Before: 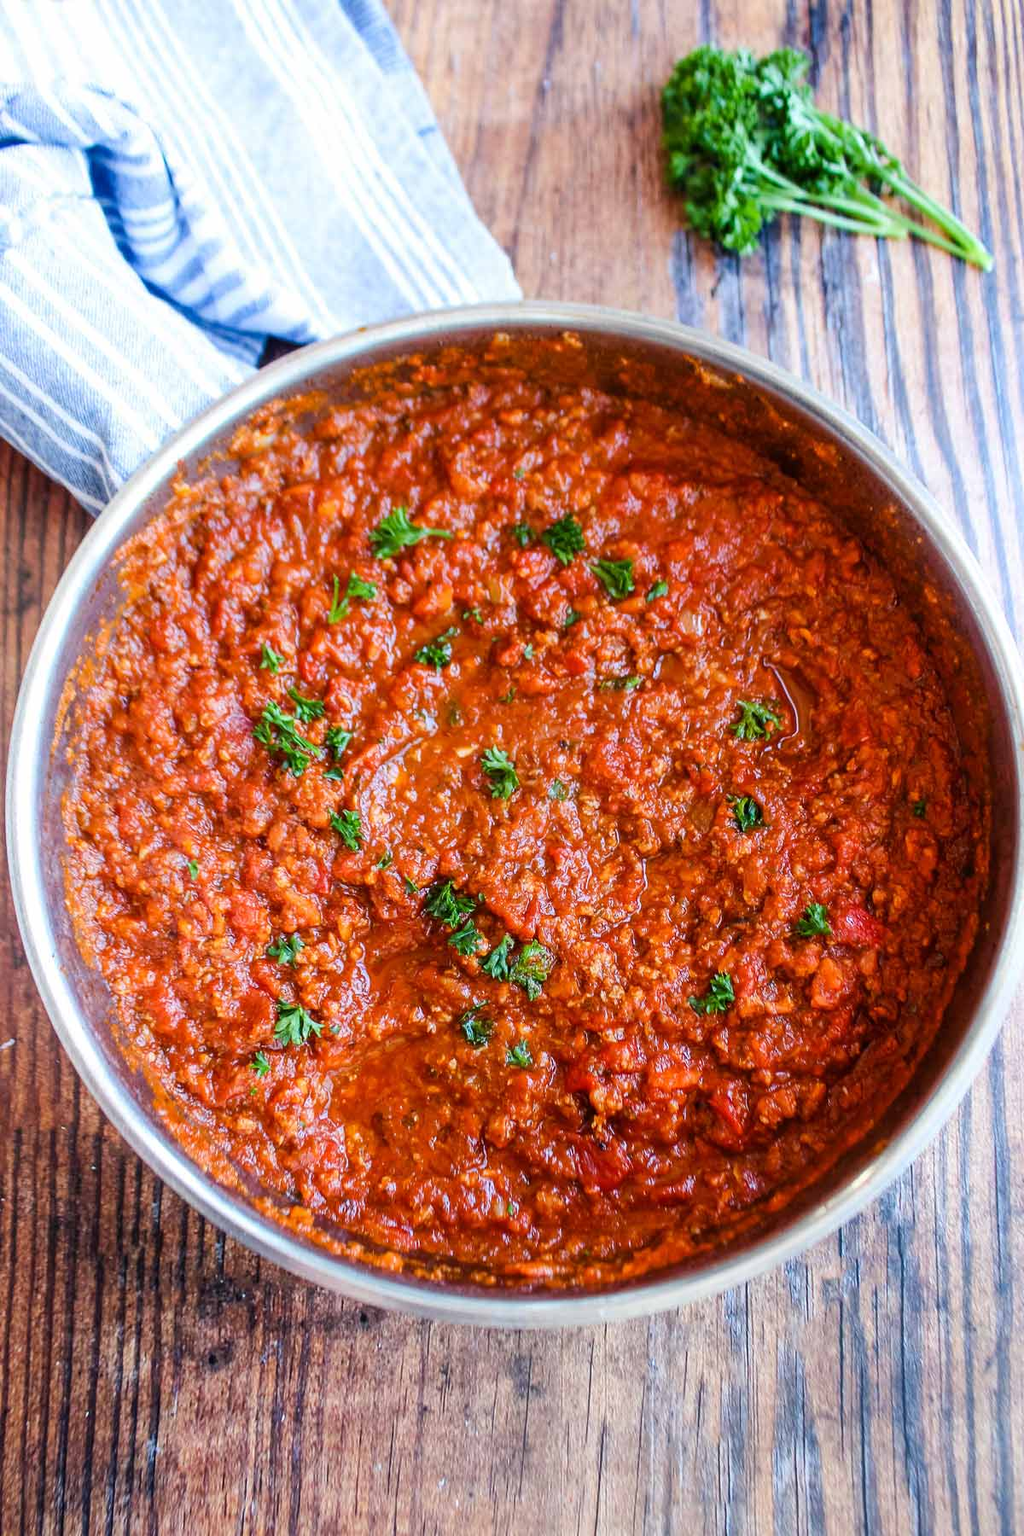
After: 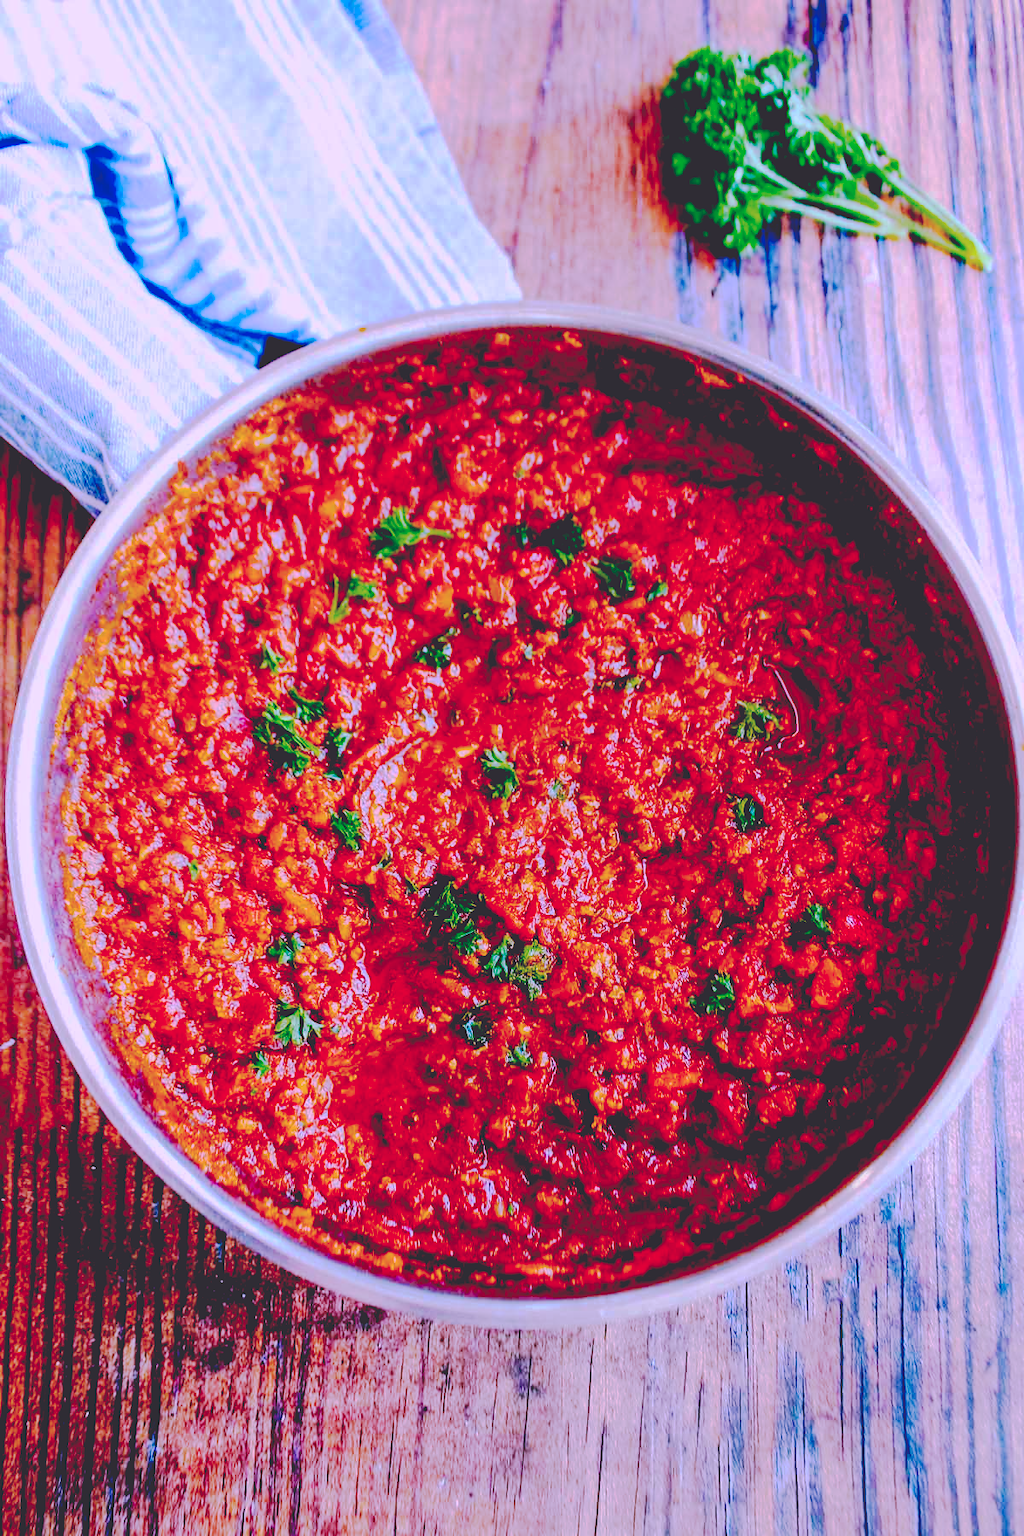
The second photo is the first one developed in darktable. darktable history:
color balance rgb: linear chroma grading › global chroma 15.371%, perceptual saturation grading › global saturation 29.853%
base curve: curves: ch0 [(0.065, 0.026) (0.236, 0.358) (0.53, 0.546) (0.777, 0.841) (0.924, 0.992)], preserve colors none
exposure: exposure -0.43 EV, compensate highlight preservation false
color correction: highlights a* 15.07, highlights b* -24.9
